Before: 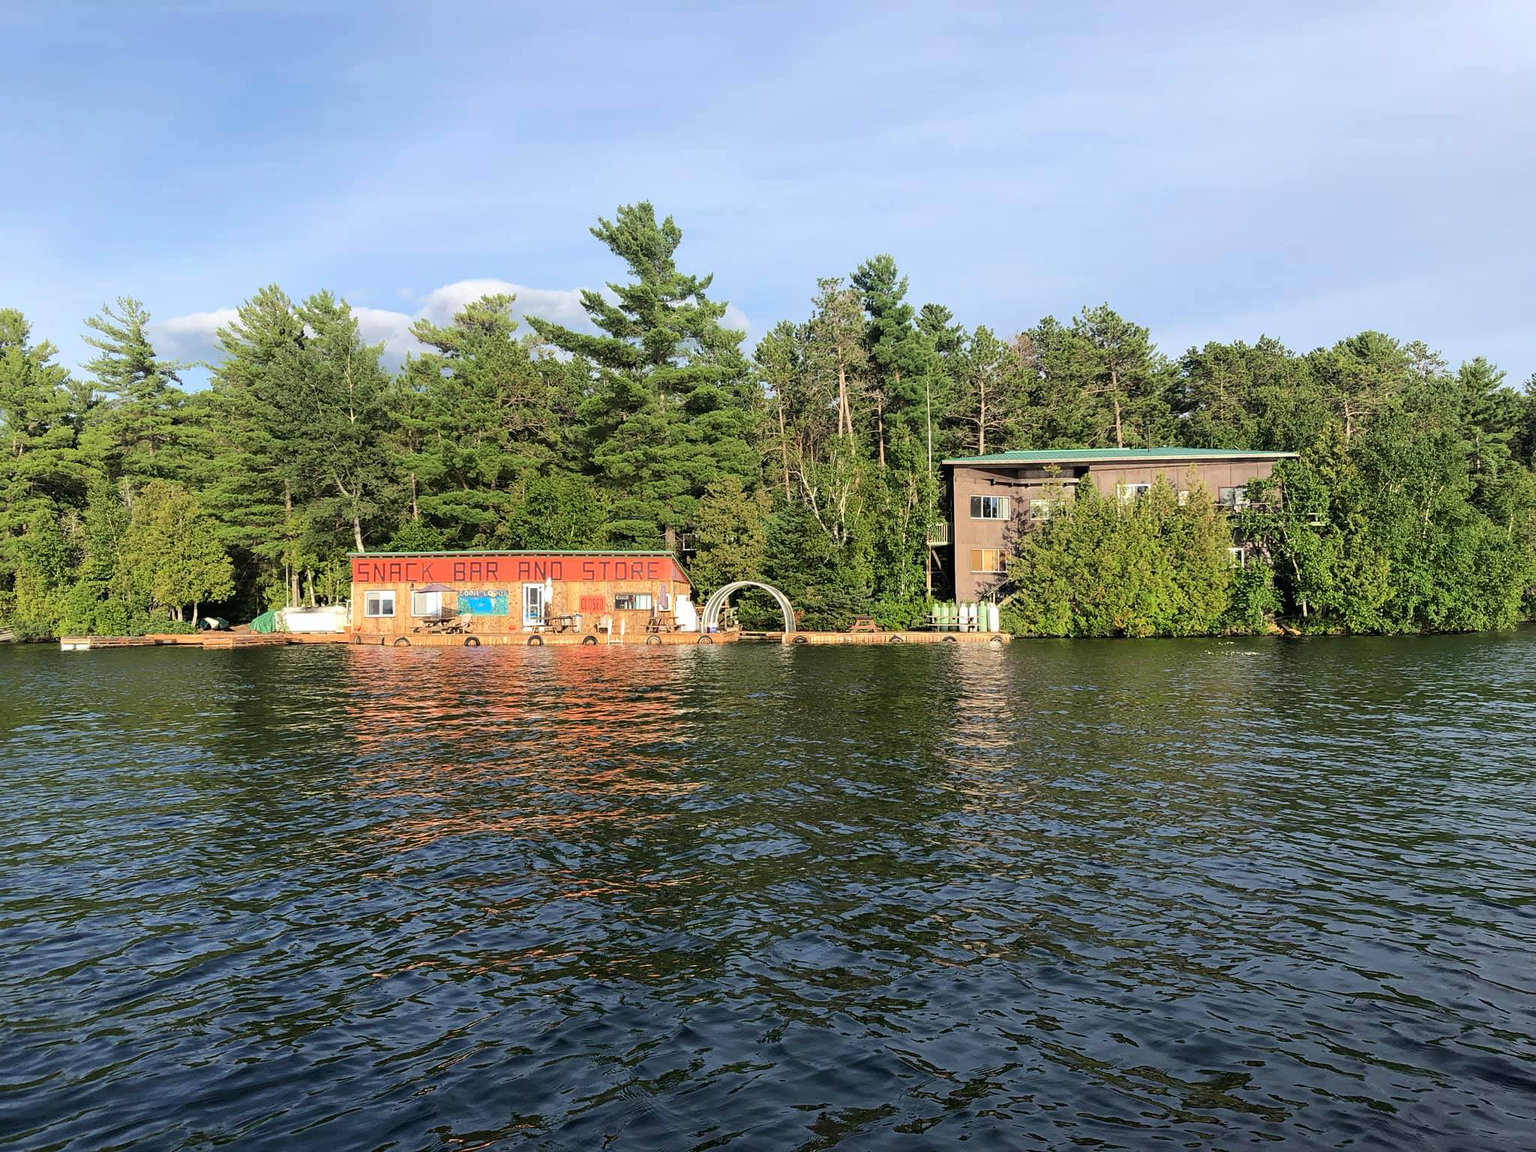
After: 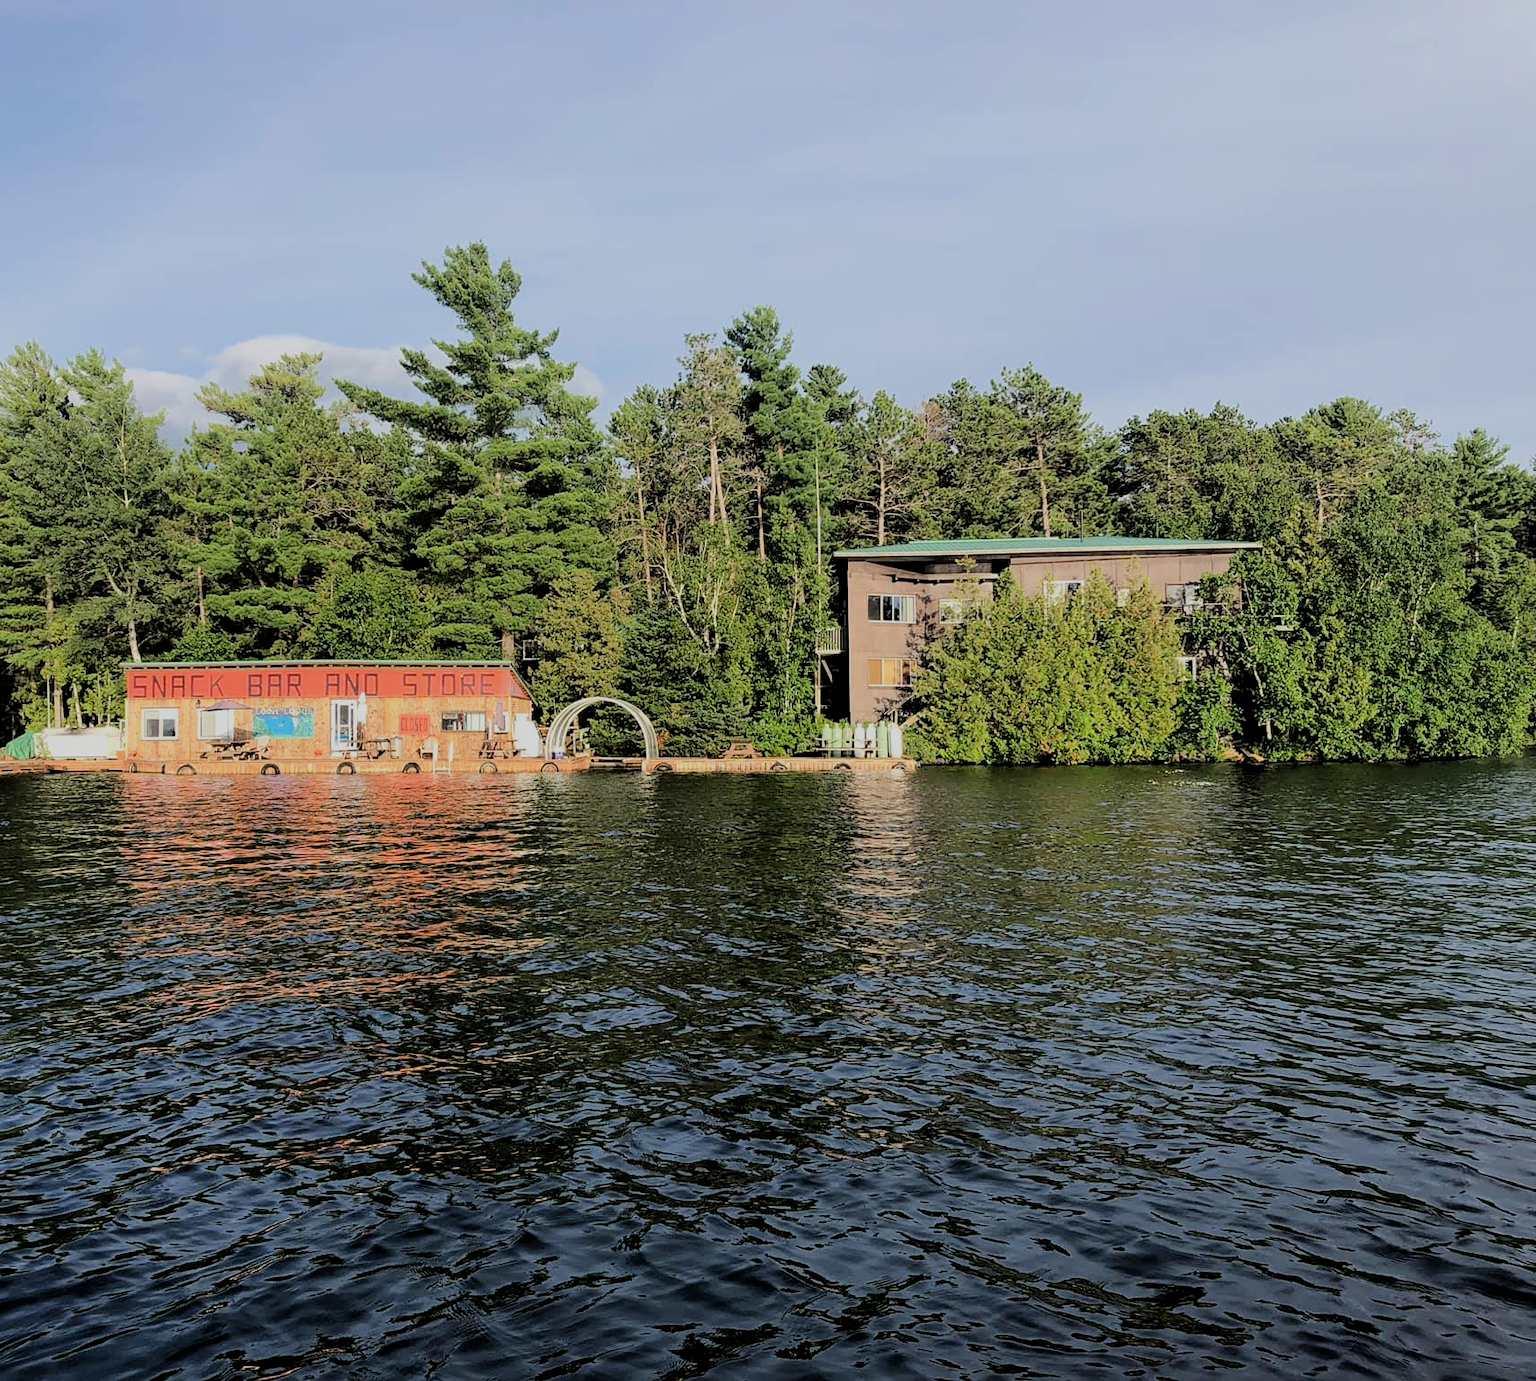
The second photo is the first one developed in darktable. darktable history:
filmic rgb: black relative exposure -4.29 EV, white relative exposure 4.56 EV, hardness 2.38, contrast 1.061, iterations of high-quality reconstruction 0
crop: left 16.089%
